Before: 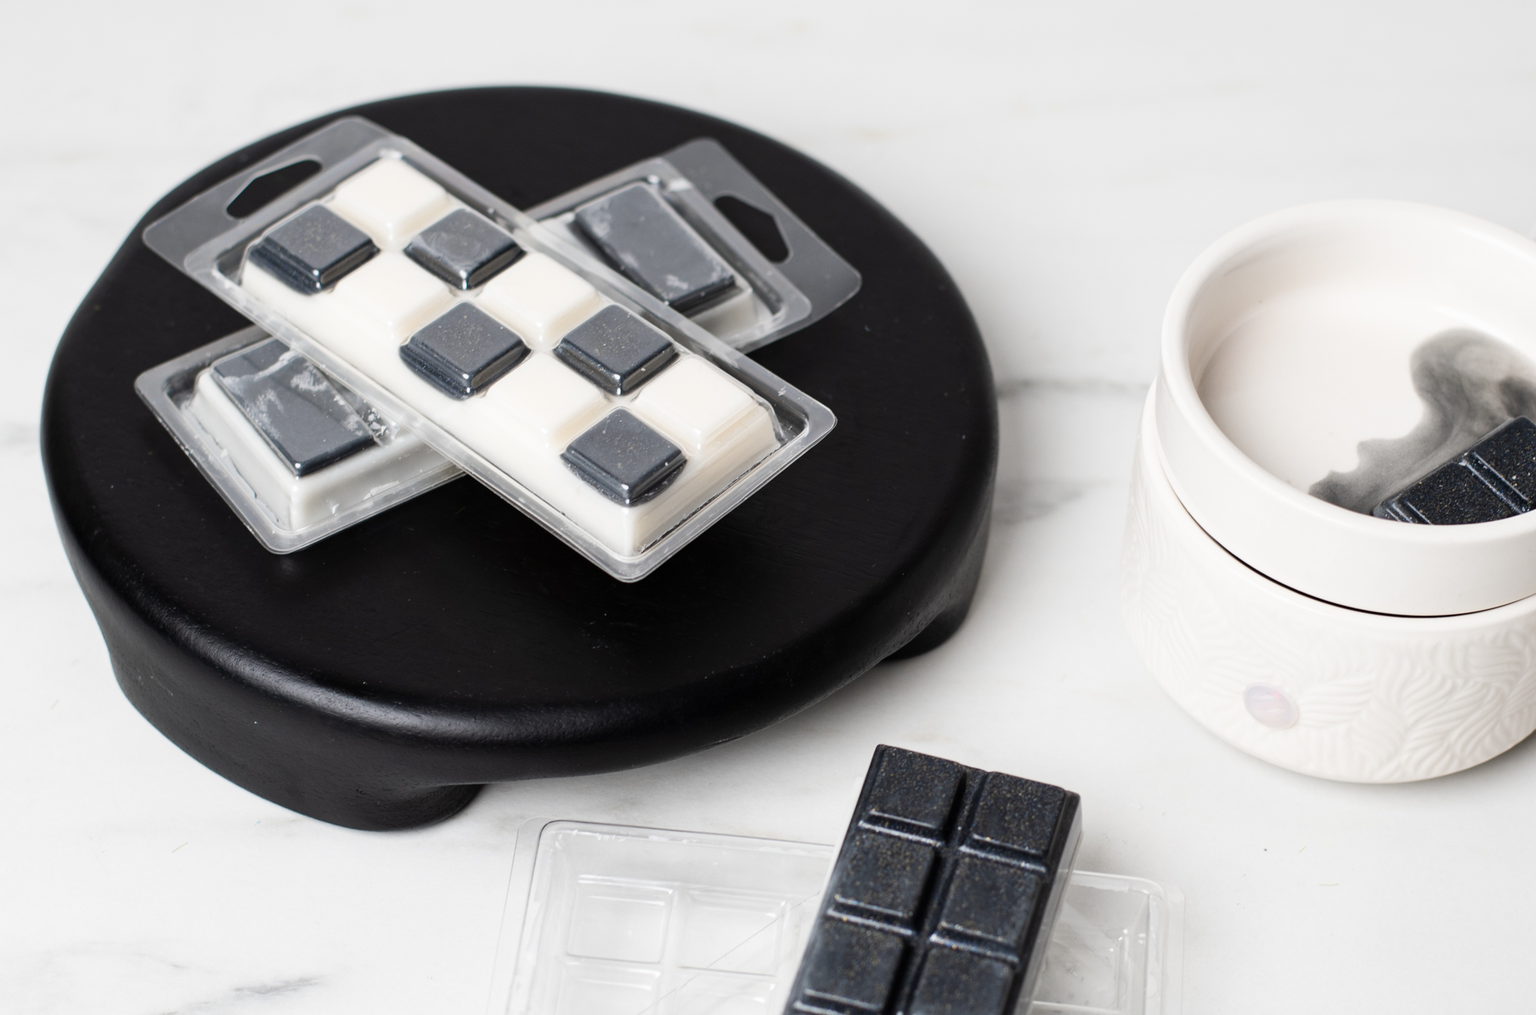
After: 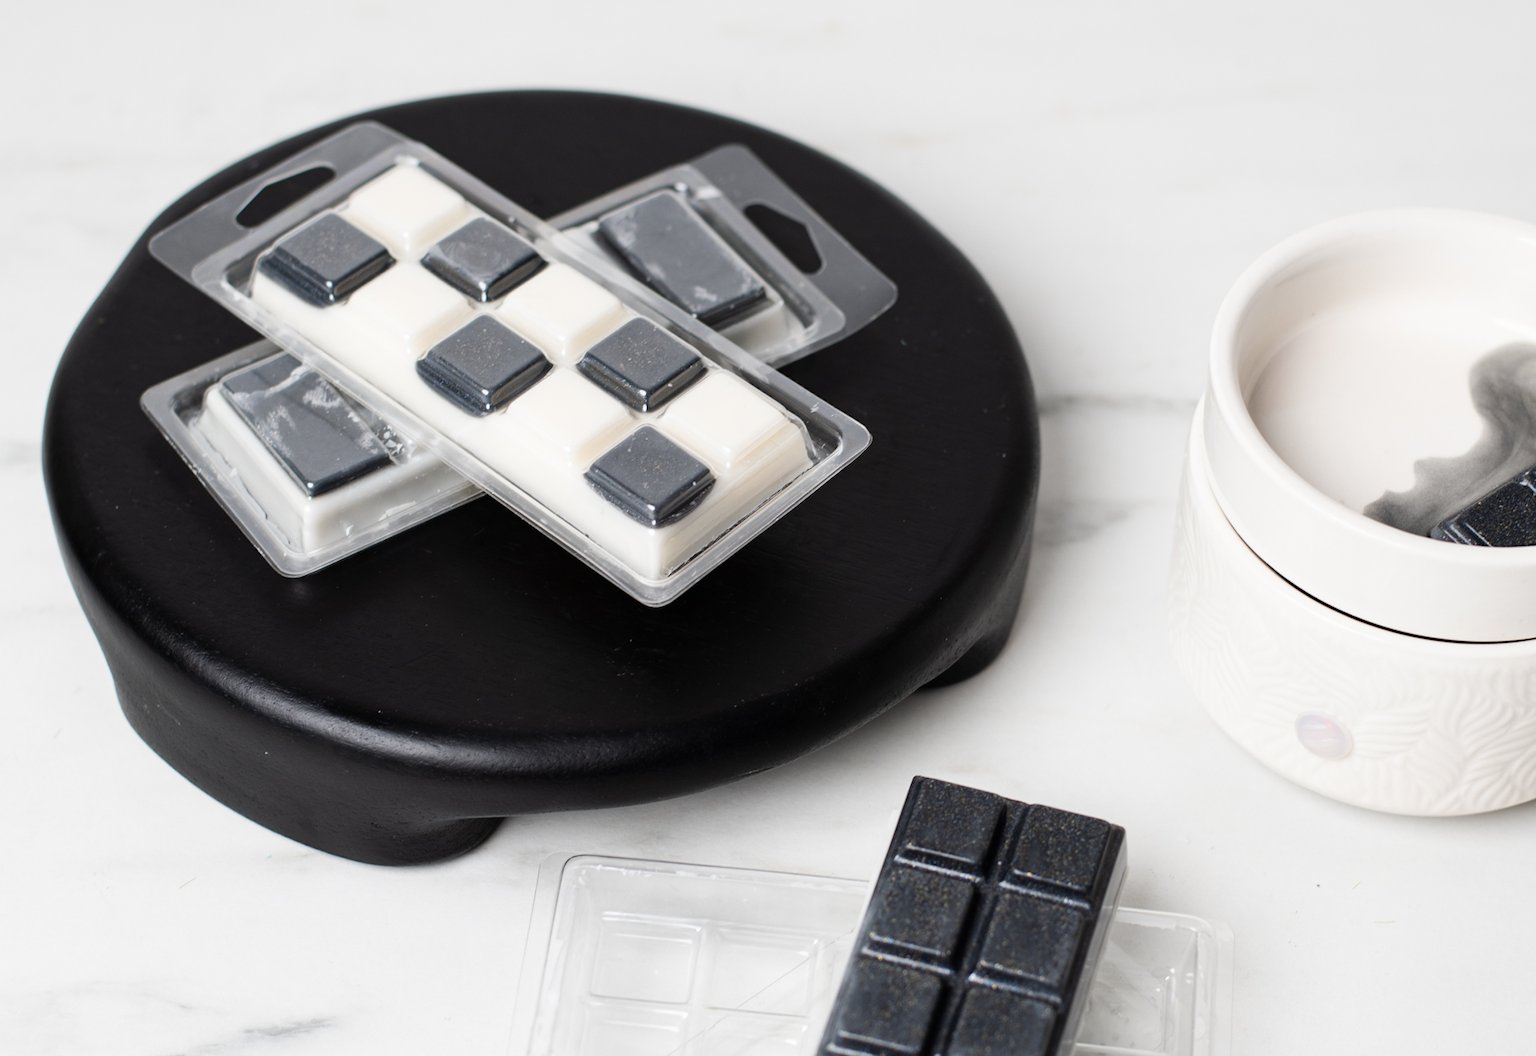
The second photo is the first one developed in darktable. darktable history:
crop: right 3.918%, bottom 0.038%
